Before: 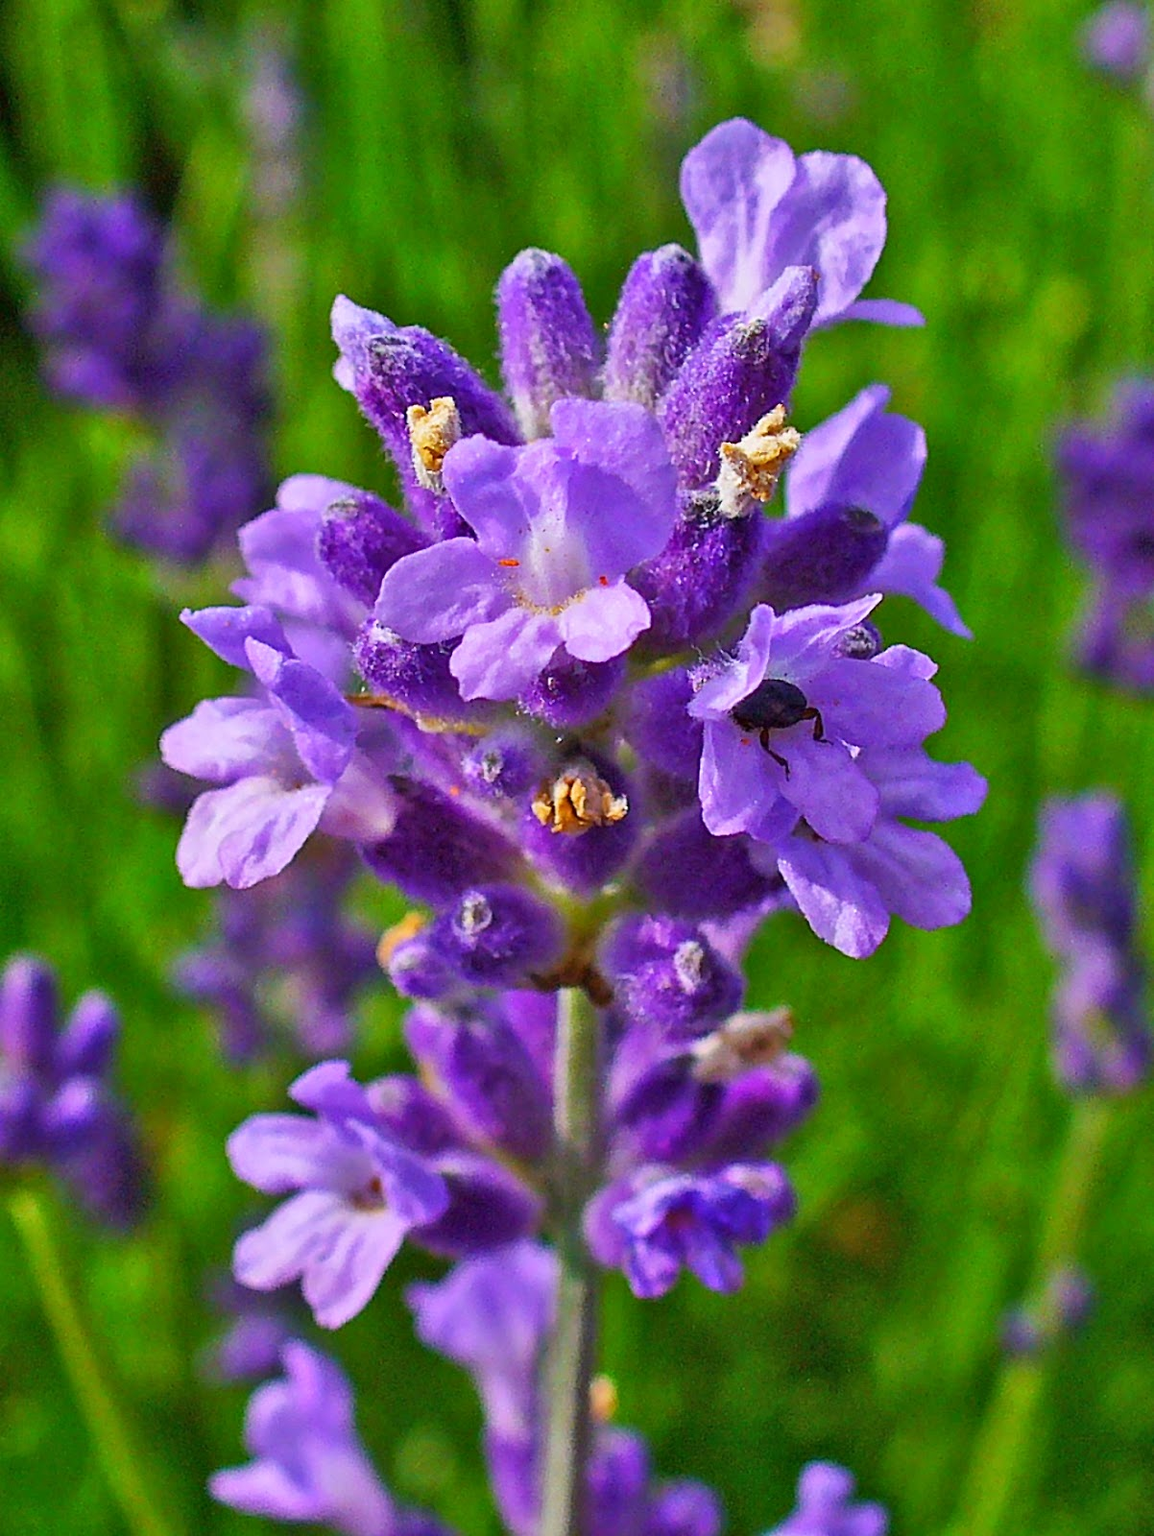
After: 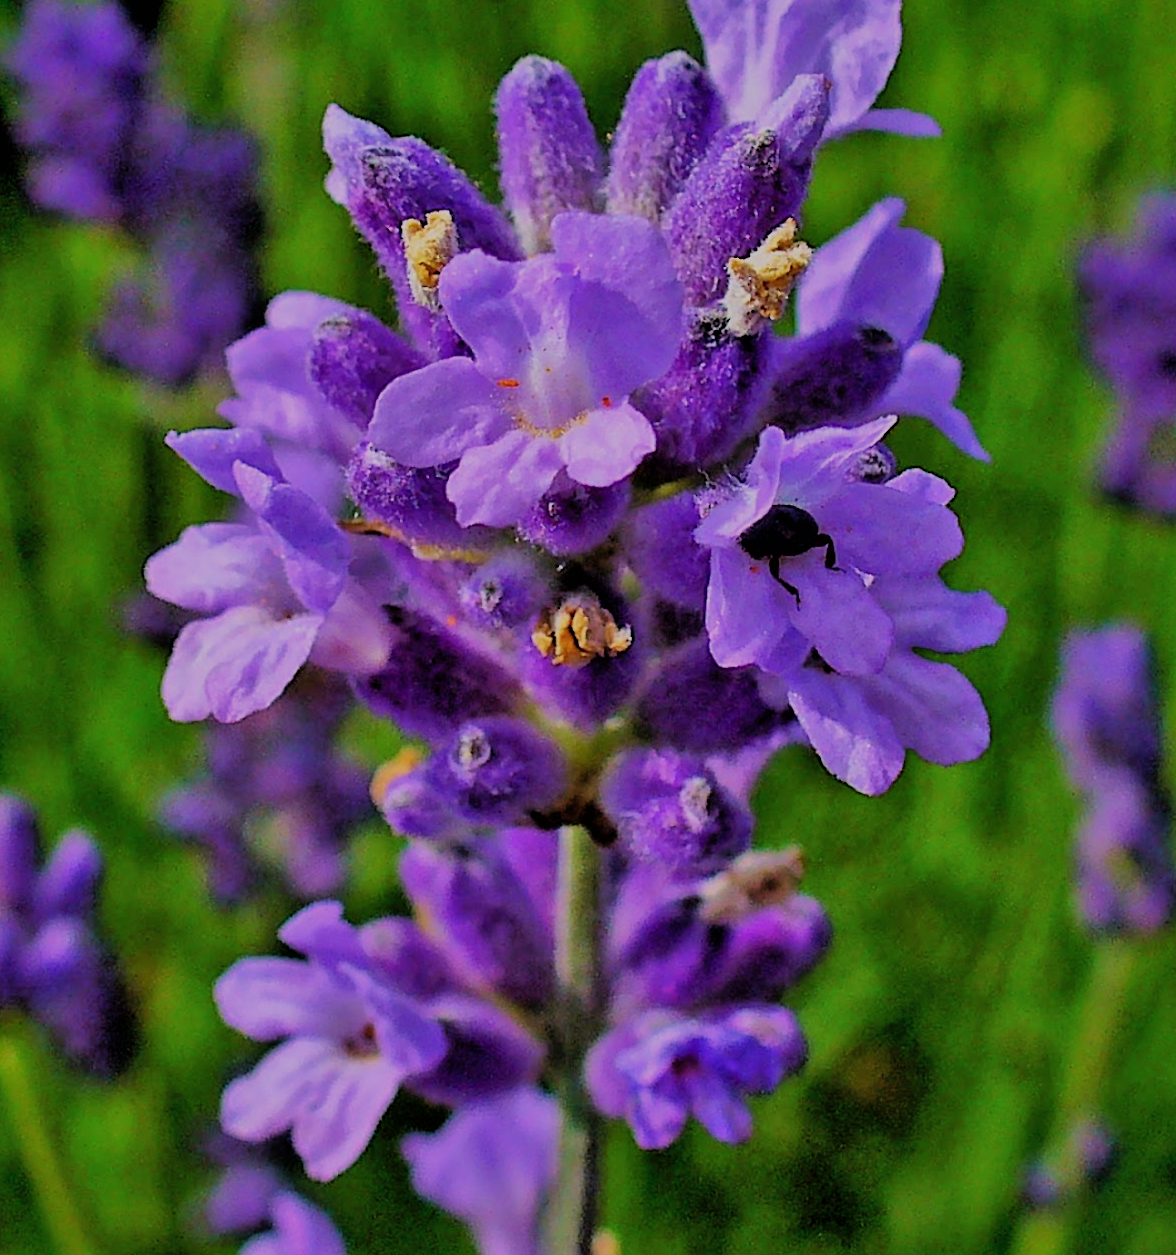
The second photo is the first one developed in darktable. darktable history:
exposure: exposure -0.582 EV, compensate highlight preservation false
shadows and highlights: on, module defaults
filmic rgb: black relative exposure -3.84 EV, white relative exposure 3.48 EV, hardness 2.66, contrast 1.104, color science v6 (2022)
velvia: on, module defaults
crop and rotate: left 1.879%, top 12.741%, right 0.217%, bottom 8.788%
